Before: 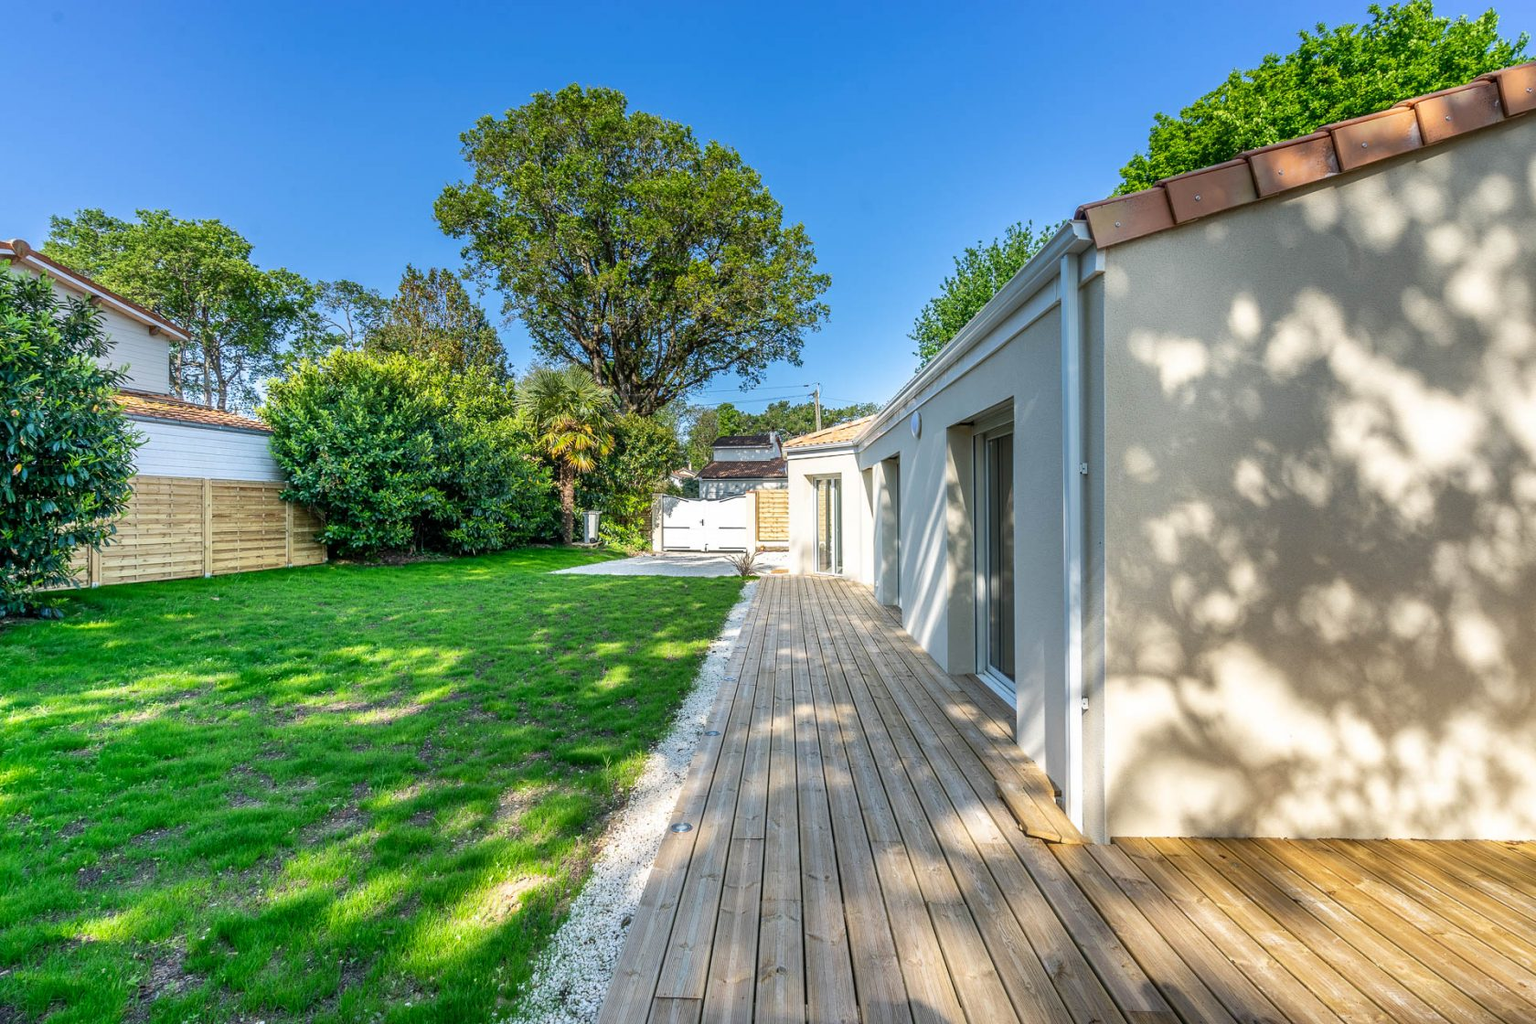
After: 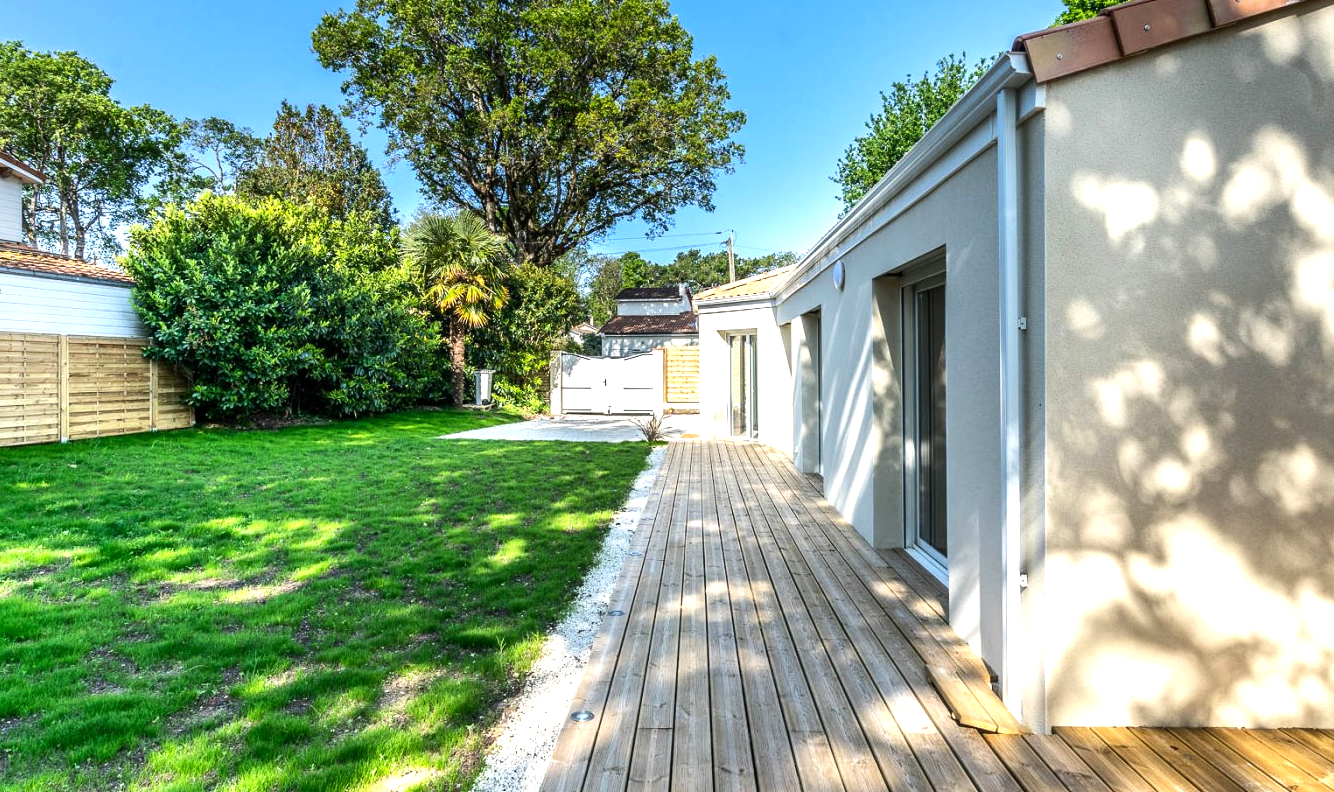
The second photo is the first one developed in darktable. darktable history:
tone equalizer: -8 EV -0.75 EV, -7 EV -0.7 EV, -6 EV -0.6 EV, -5 EV -0.4 EV, -3 EV 0.4 EV, -2 EV 0.6 EV, -1 EV 0.7 EV, +0 EV 0.75 EV, edges refinement/feathering 500, mask exposure compensation -1.57 EV, preserve details no
crop: left 9.712%, top 16.928%, right 10.845%, bottom 12.332%
